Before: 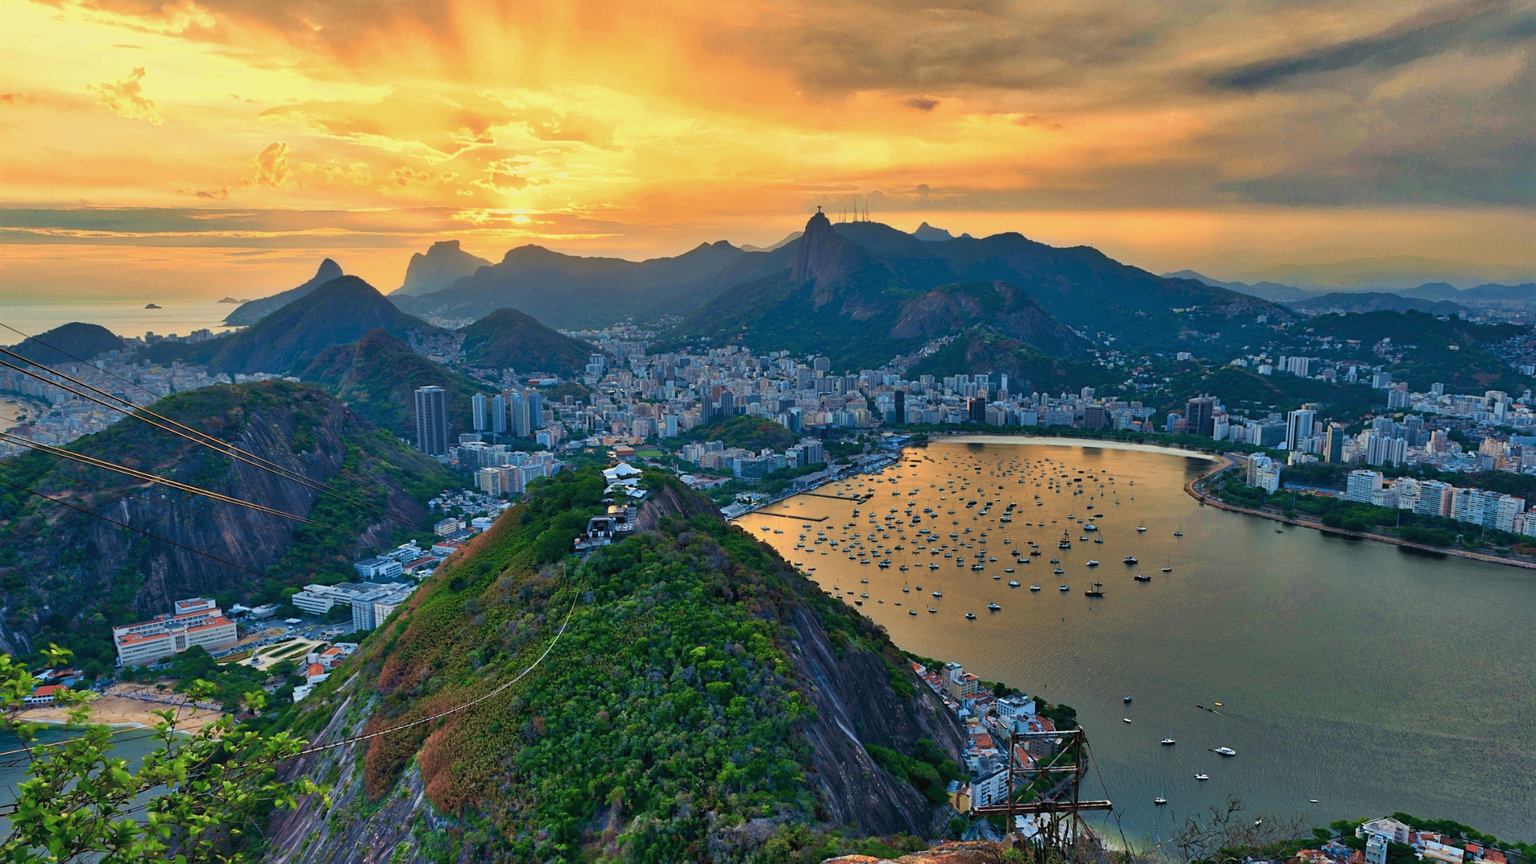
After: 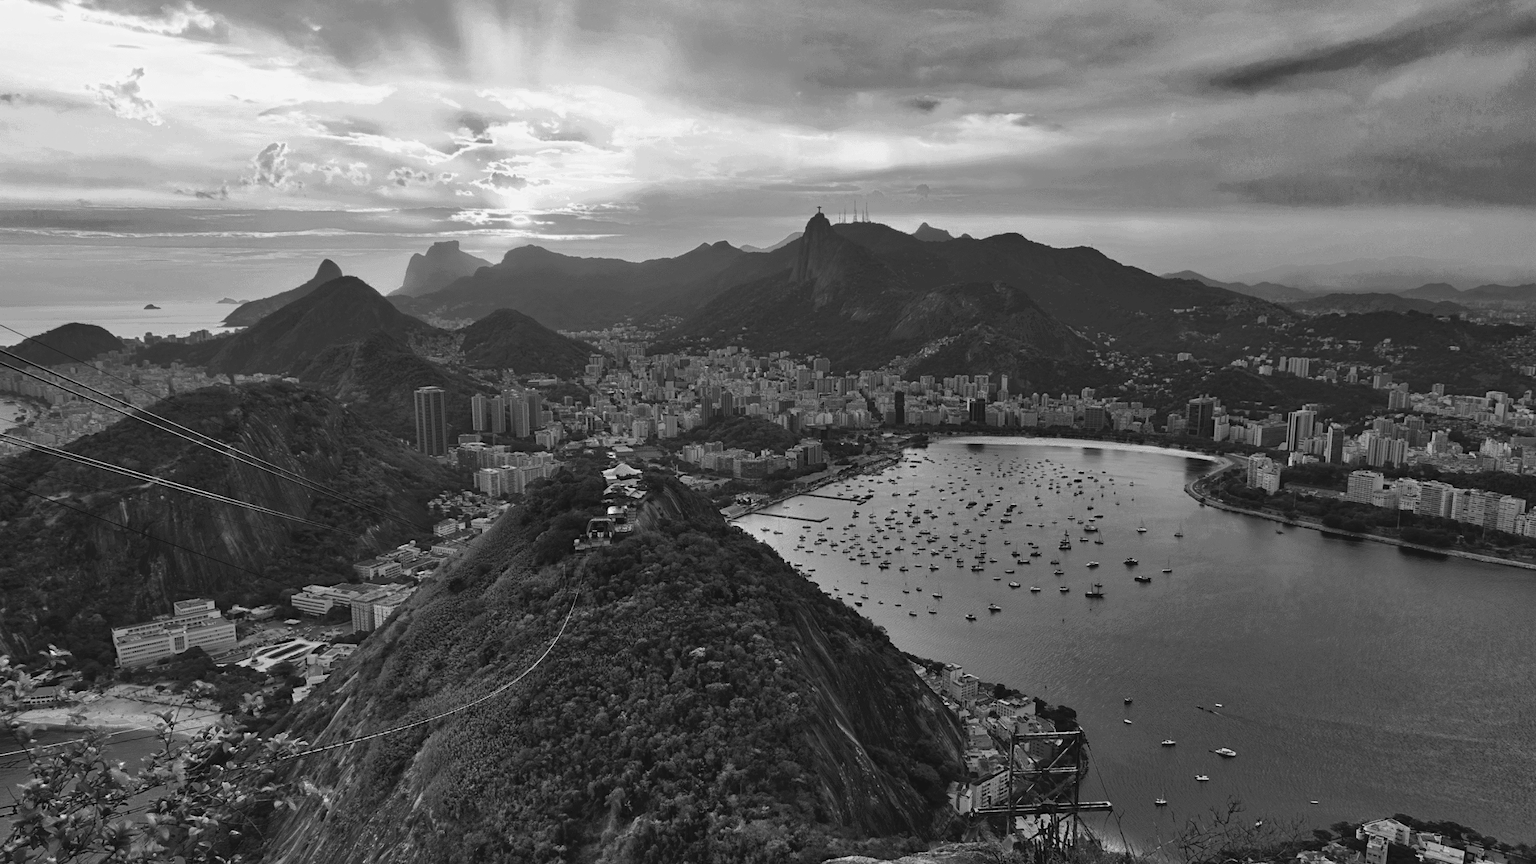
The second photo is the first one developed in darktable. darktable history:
color balance: lift [1.005, 0.99, 1.007, 1.01], gamma [1, 1.034, 1.032, 0.966], gain [0.873, 1.055, 1.067, 0.933]
crop and rotate: left 0.126%
color zones: curves: ch0 [(0.002, 0.593) (0.143, 0.417) (0.285, 0.541) (0.455, 0.289) (0.608, 0.327) (0.727, 0.283) (0.869, 0.571) (1, 0.603)]; ch1 [(0, 0) (0.143, 0) (0.286, 0) (0.429, 0) (0.571, 0) (0.714, 0) (0.857, 0)]
